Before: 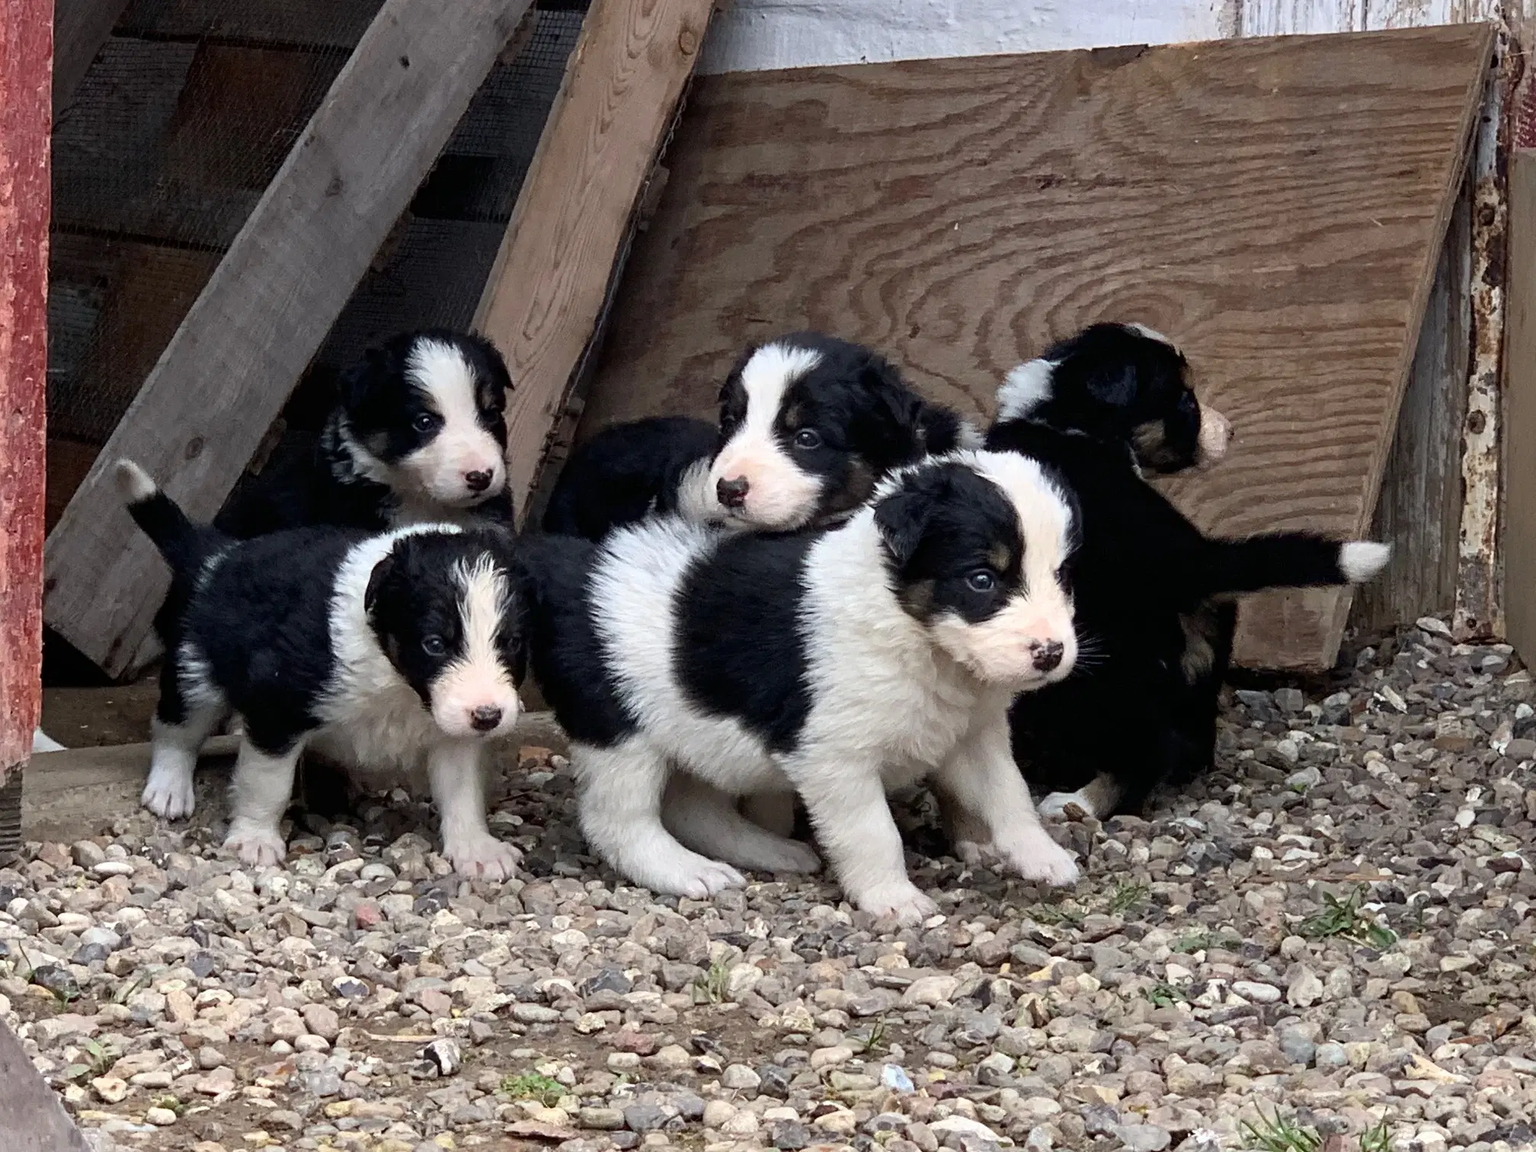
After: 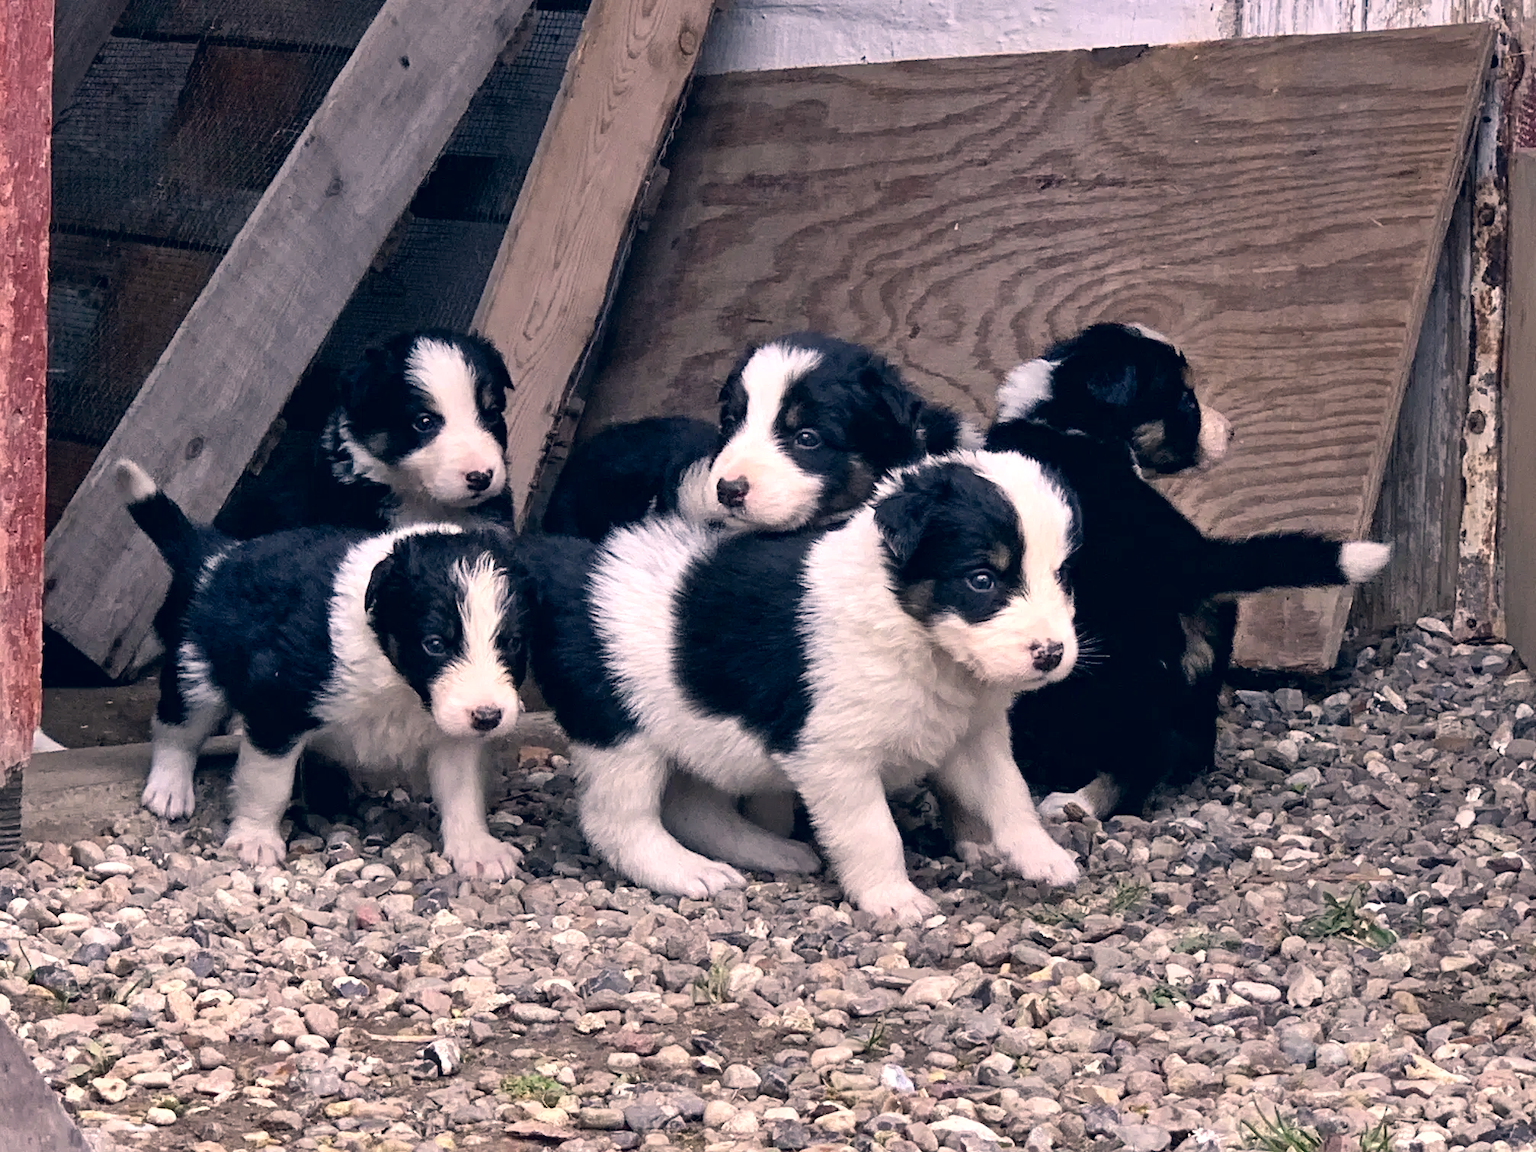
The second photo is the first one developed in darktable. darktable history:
exposure: exposure 0.195 EV, compensate highlight preservation false
shadows and highlights: soften with gaussian
color correction: highlights a* 13.97, highlights b* 6.16, shadows a* -5.07, shadows b* -15.16, saturation 0.839
